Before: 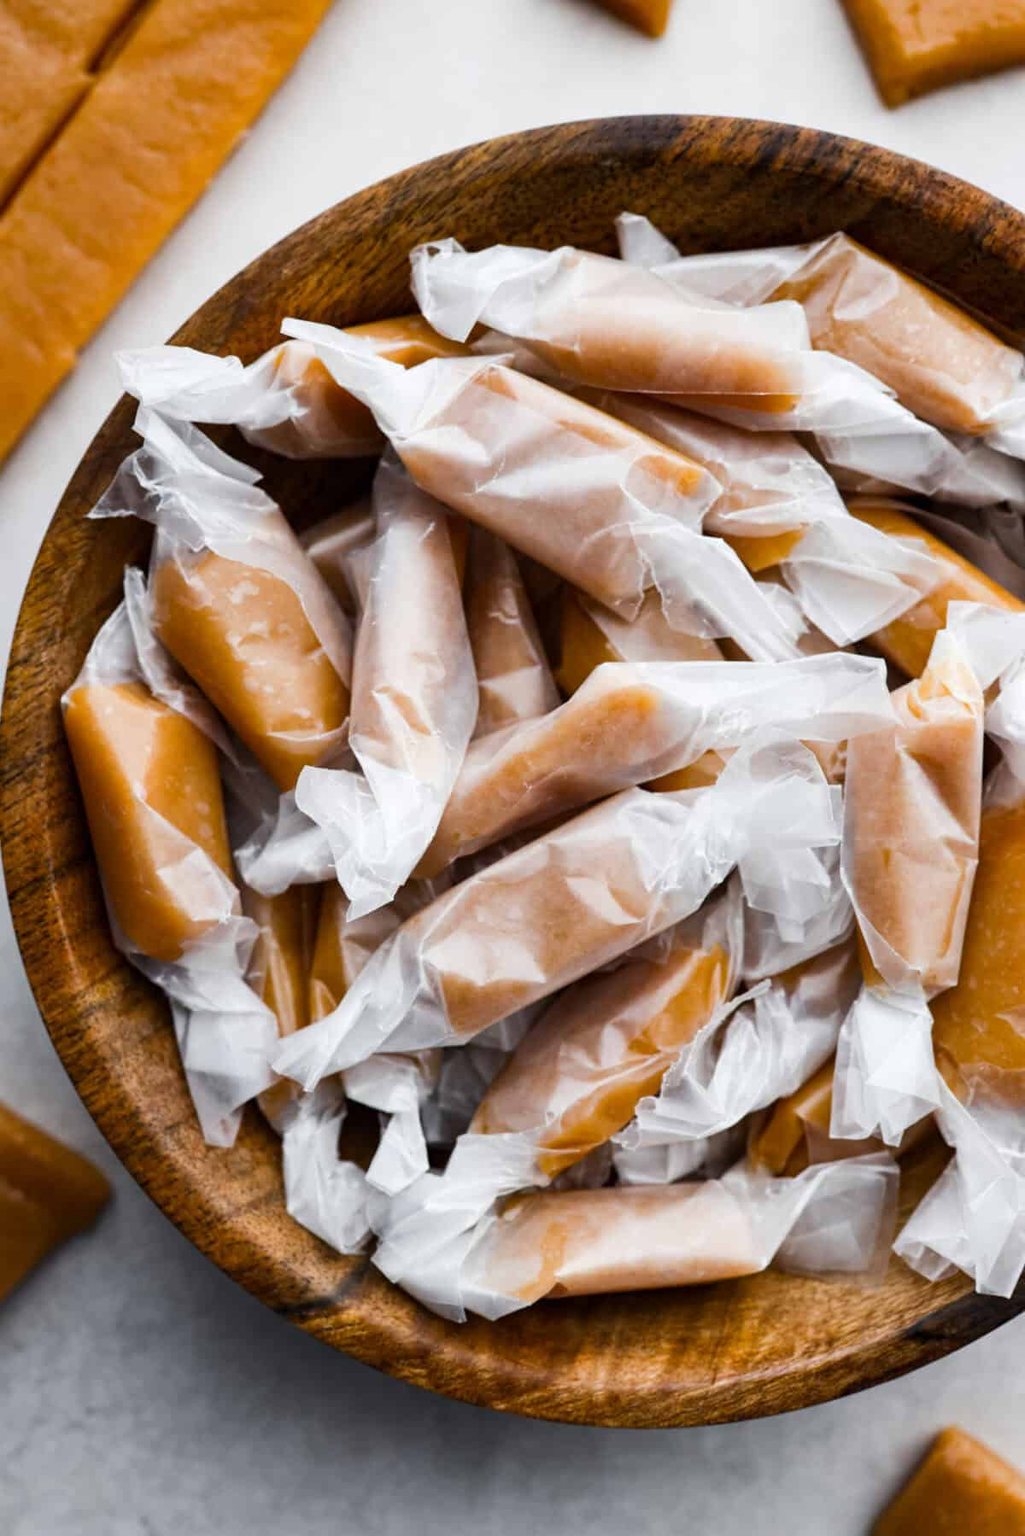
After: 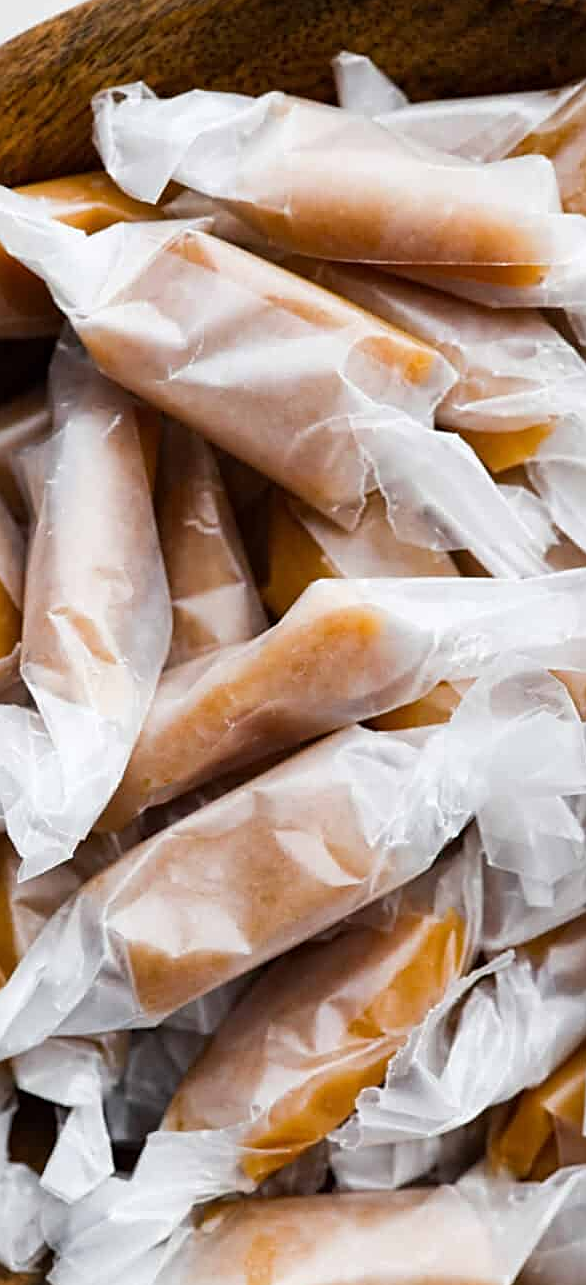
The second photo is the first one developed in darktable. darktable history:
sharpen: on, module defaults
crop: left 32.41%, top 10.968%, right 18.676%, bottom 17.556%
